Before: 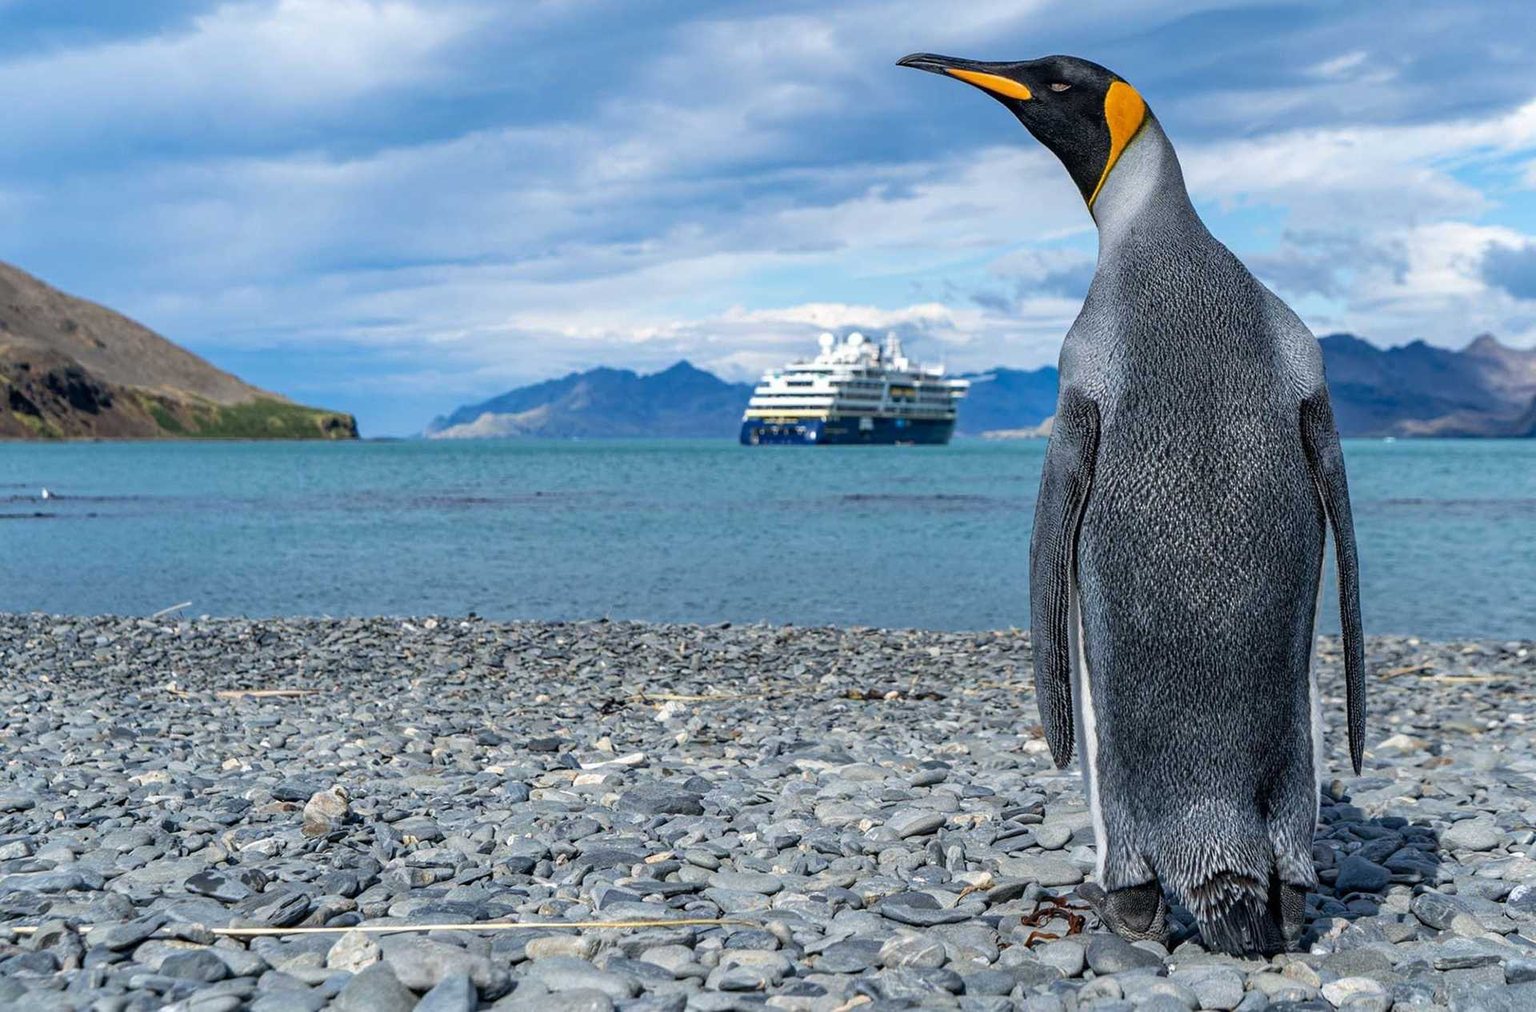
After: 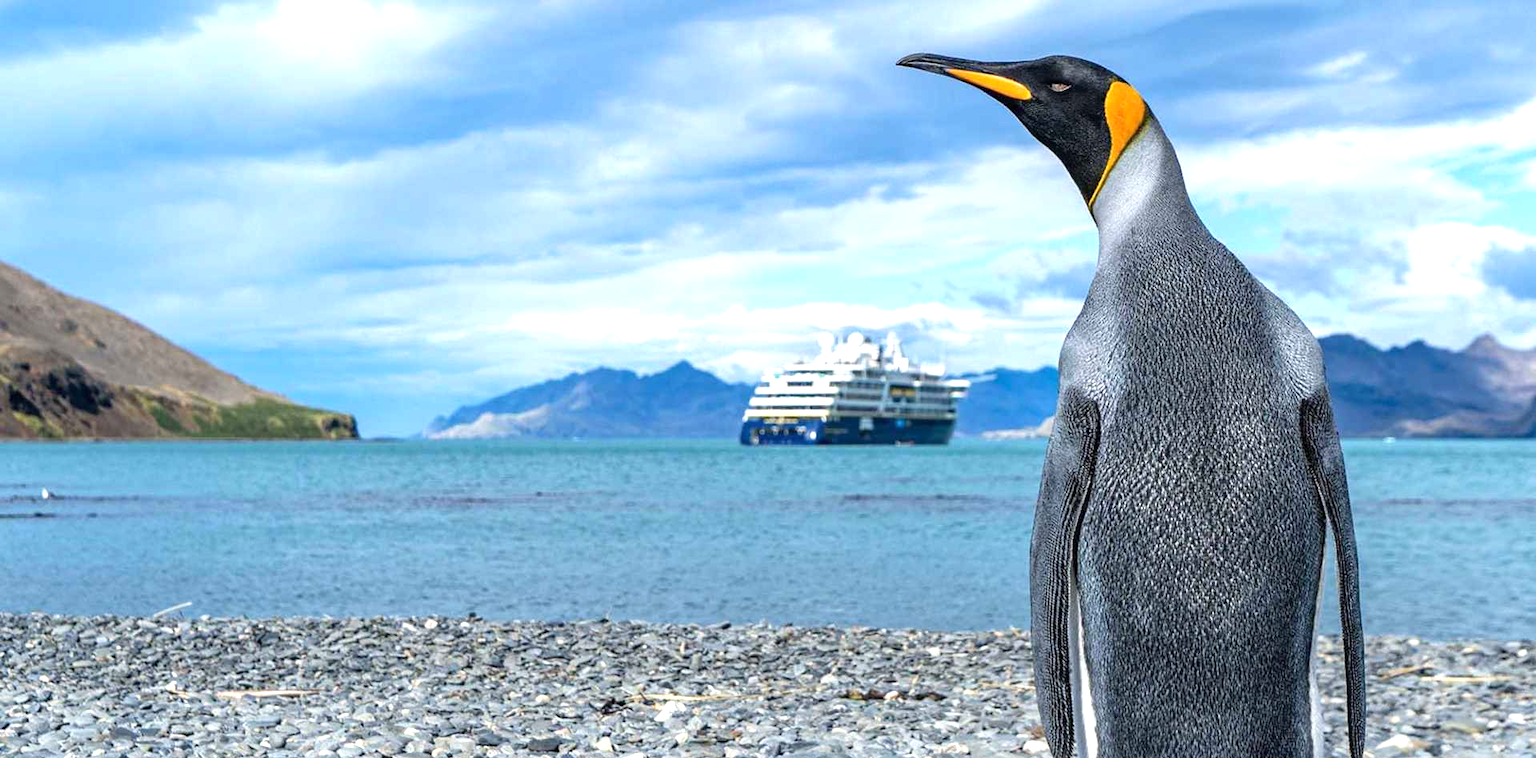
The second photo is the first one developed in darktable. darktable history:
exposure: exposure 0.72 EV, compensate highlight preservation false
crop: bottom 24.984%
